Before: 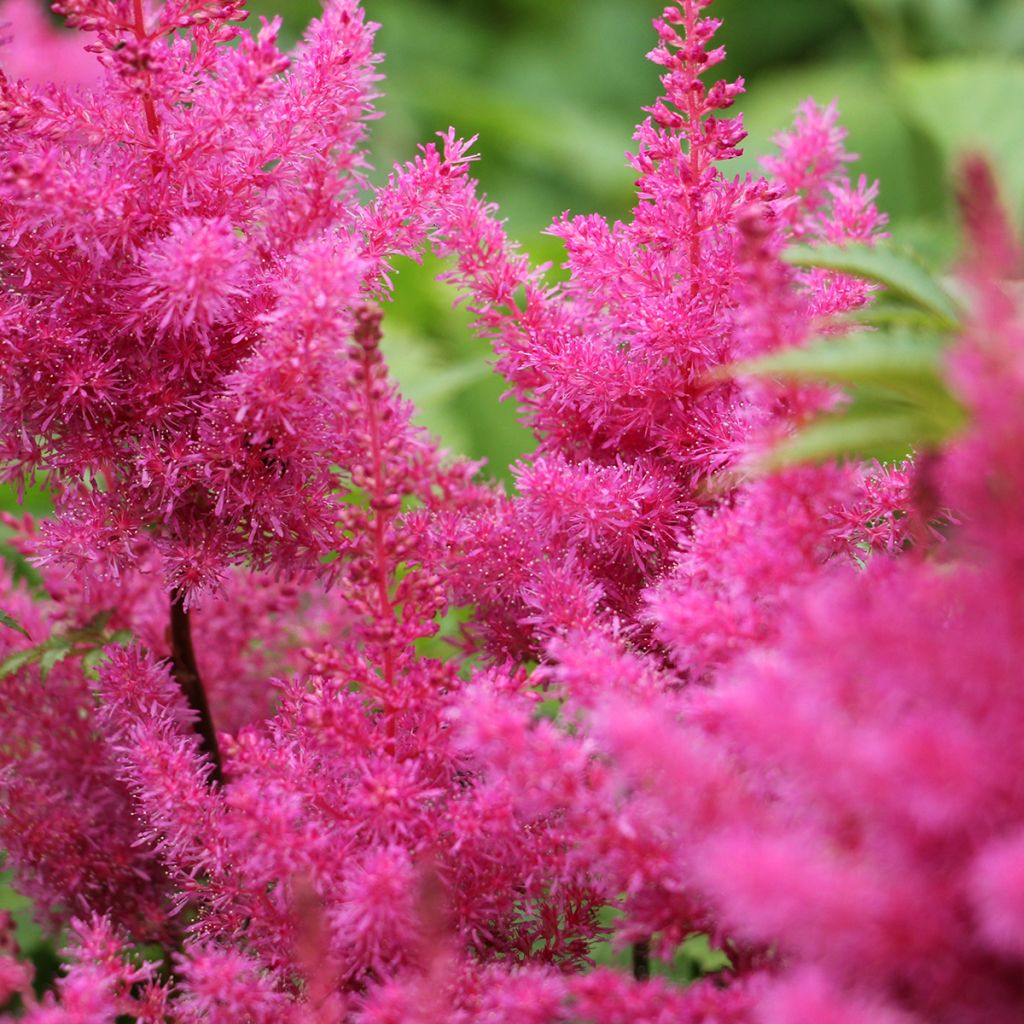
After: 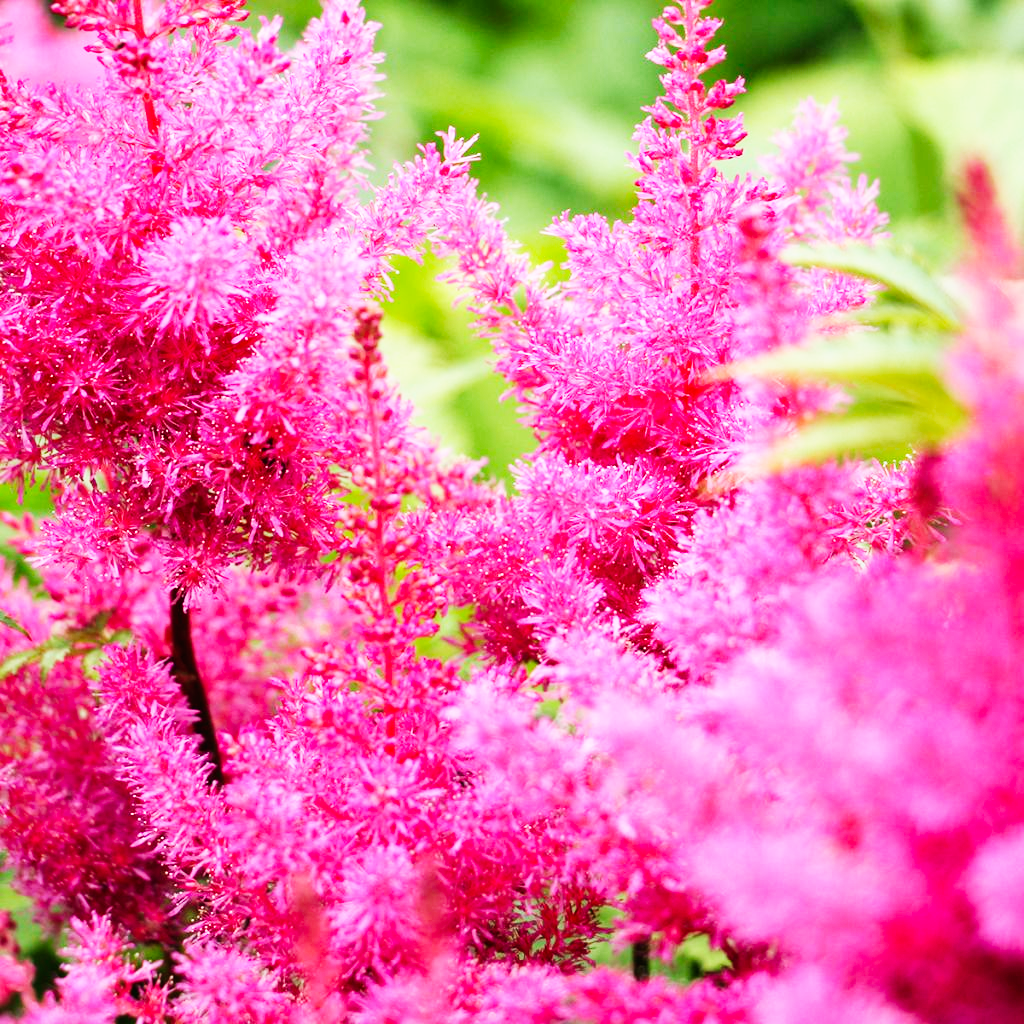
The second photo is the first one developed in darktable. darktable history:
exposure: black level correction 0, exposure 0 EV, compensate highlight preservation false
base curve: curves: ch0 [(0, 0) (0.007, 0.004) (0.027, 0.03) (0.046, 0.07) (0.207, 0.54) (0.442, 0.872) (0.673, 0.972) (1, 1)], preserve colors none
